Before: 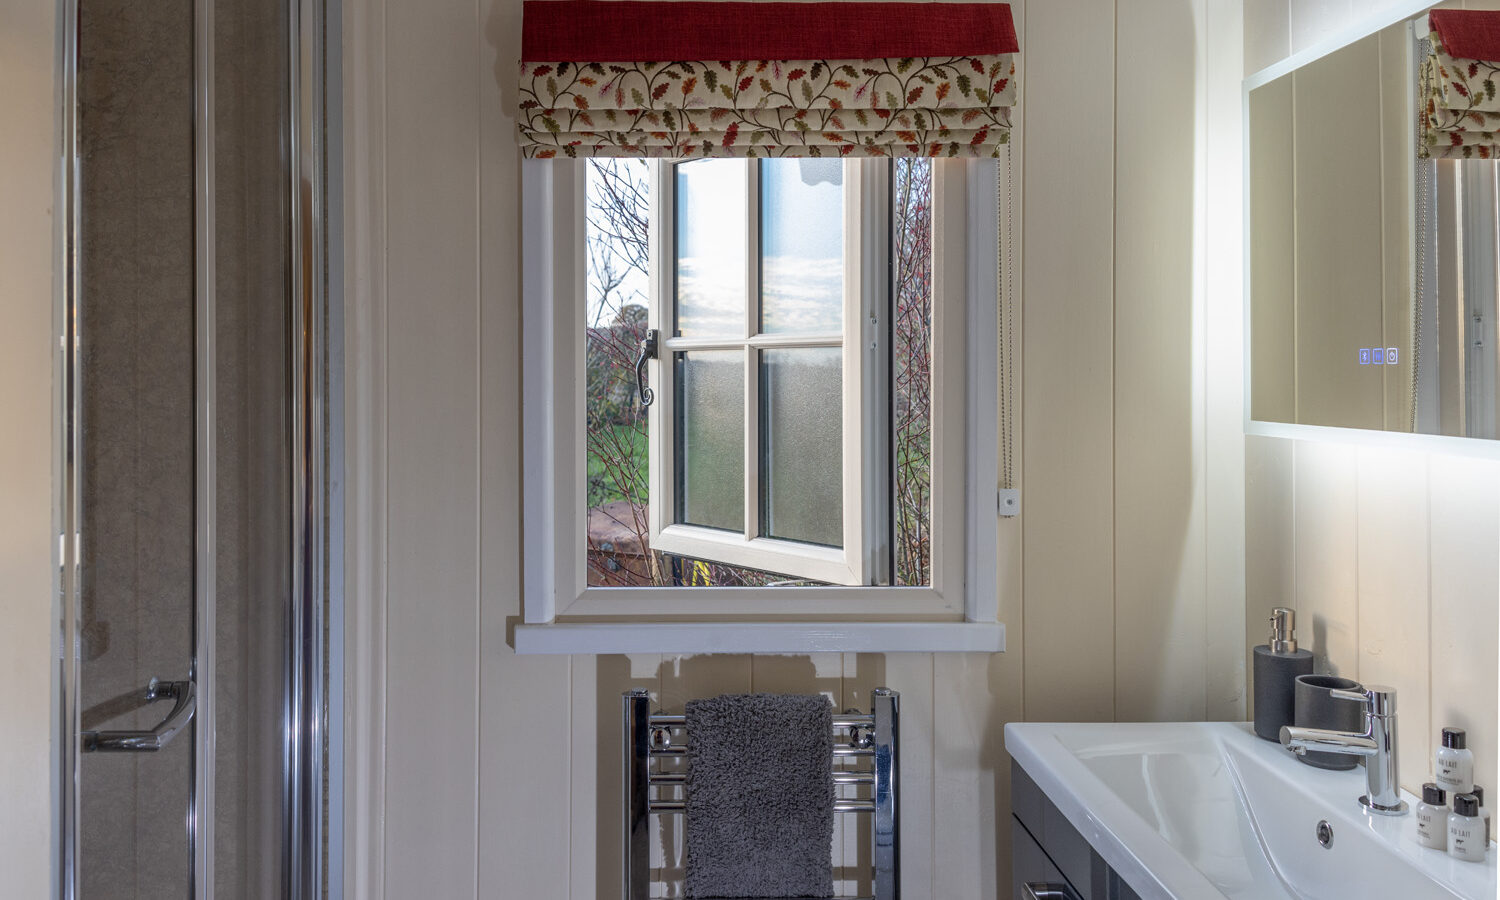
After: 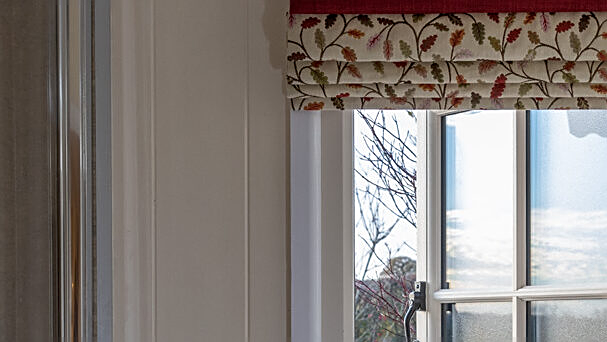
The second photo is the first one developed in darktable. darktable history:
sharpen: on, module defaults
crop: left 15.509%, top 5.42%, right 43.993%, bottom 56.53%
